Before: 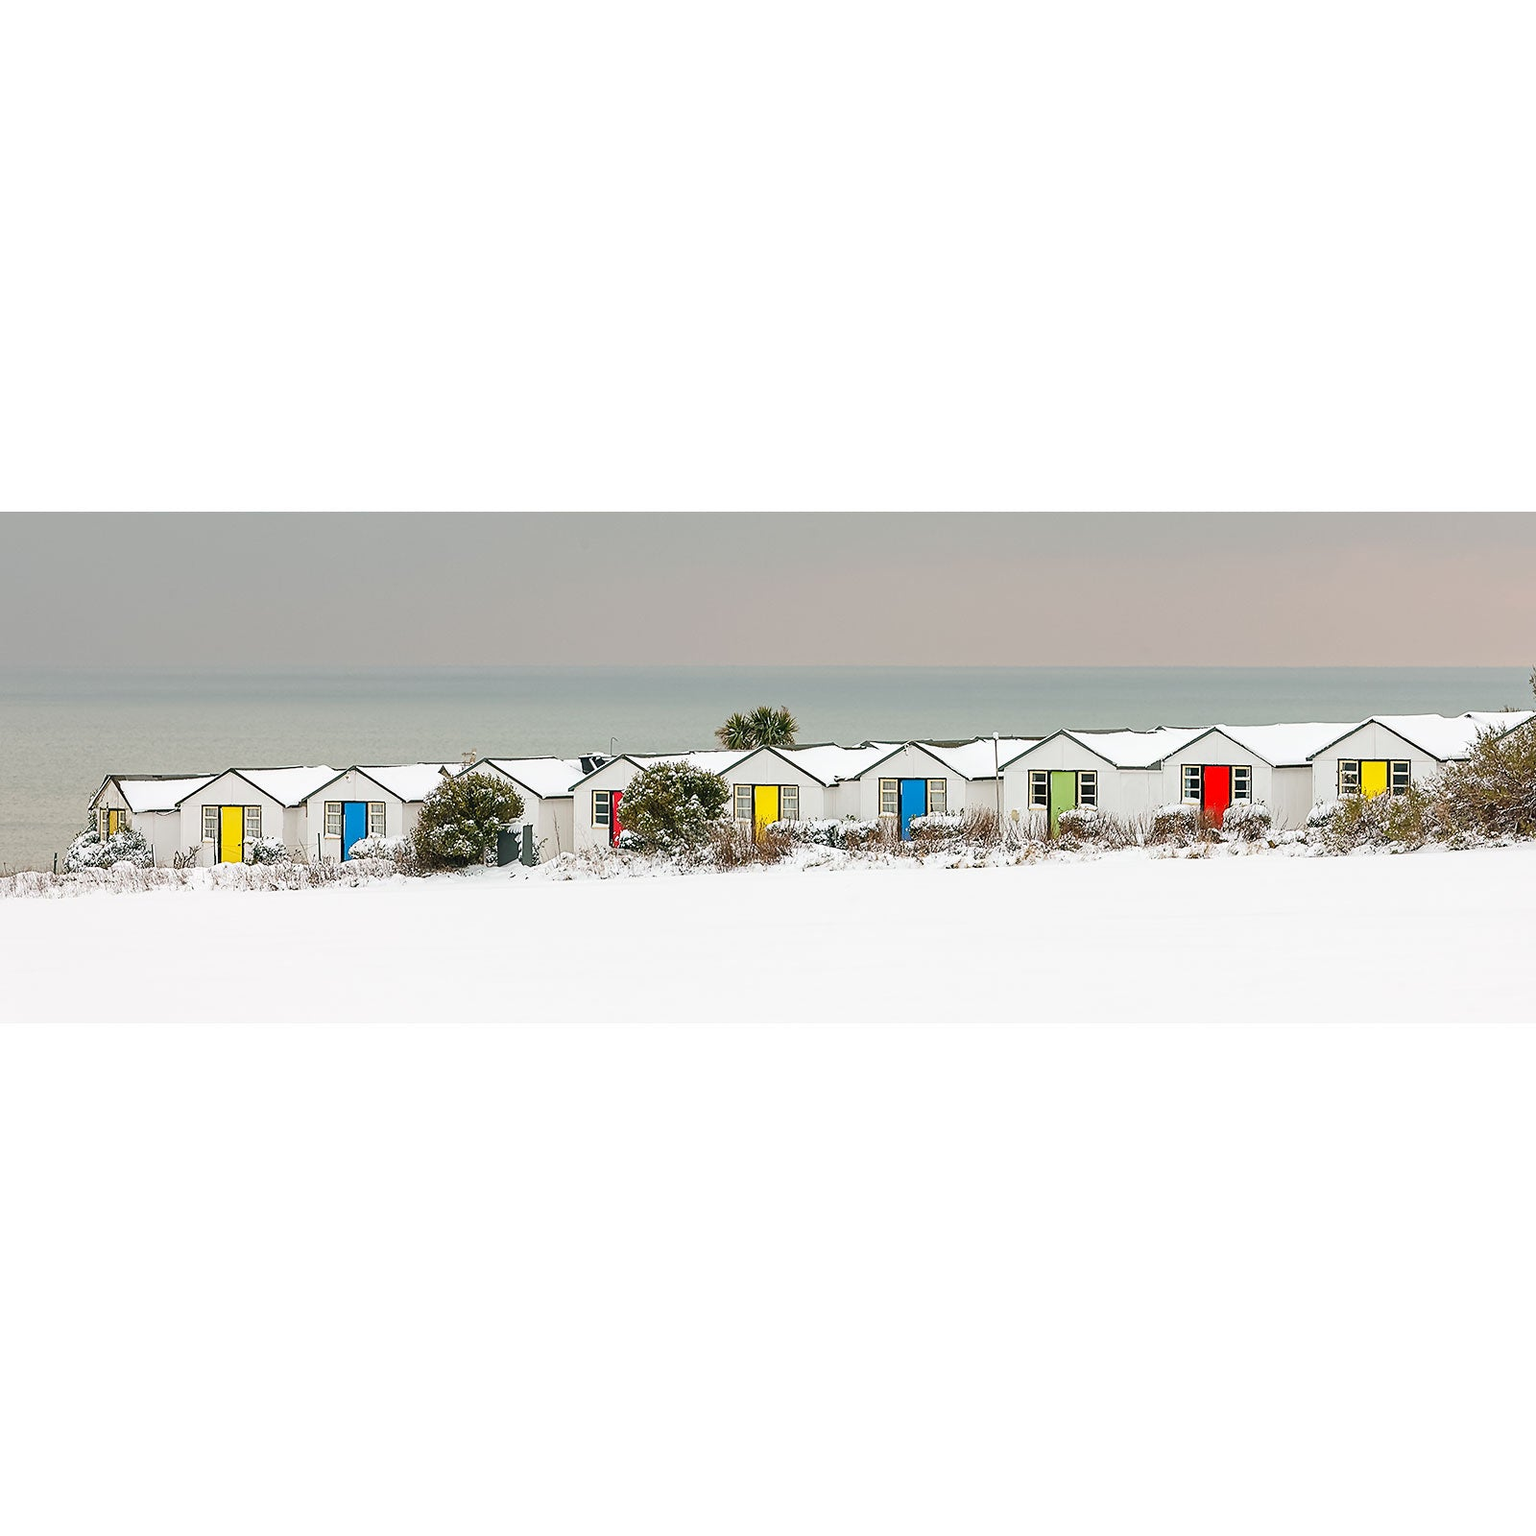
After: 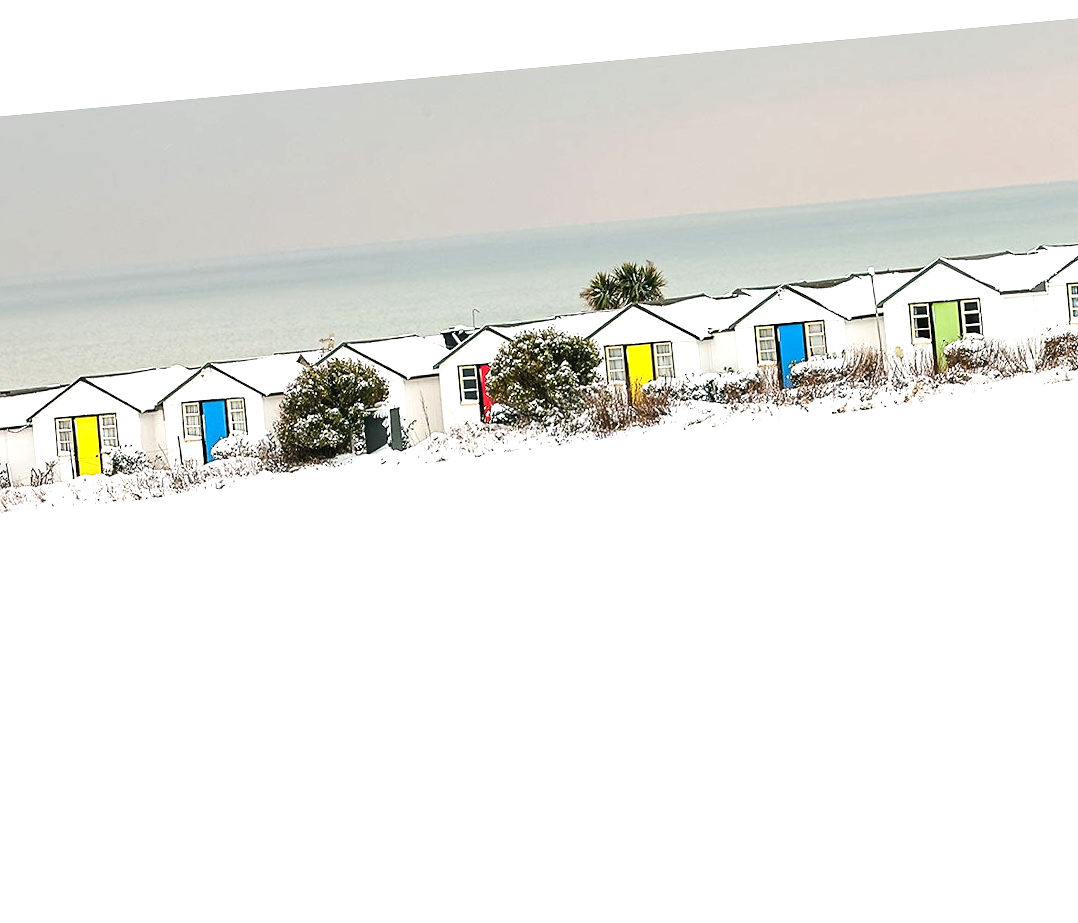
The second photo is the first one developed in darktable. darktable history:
tone equalizer: -8 EV -0.75 EV, -7 EV -0.7 EV, -6 EV -0.6 EV, -5 EV -0.4 EV, -3 EV 0.4 EV, -2 EV 0.6 EV, -1 EV 0.7 EV, +0 EV 0.75 EV, edges refinement/feathering 500, mask exposure compensation -1.57 EV, preserve details no
rotate and perspective: rotation -5.2°, automatic cropping off
crop: left 13.312%, top 31.28%, right 24.627%, bottom 15.582%
